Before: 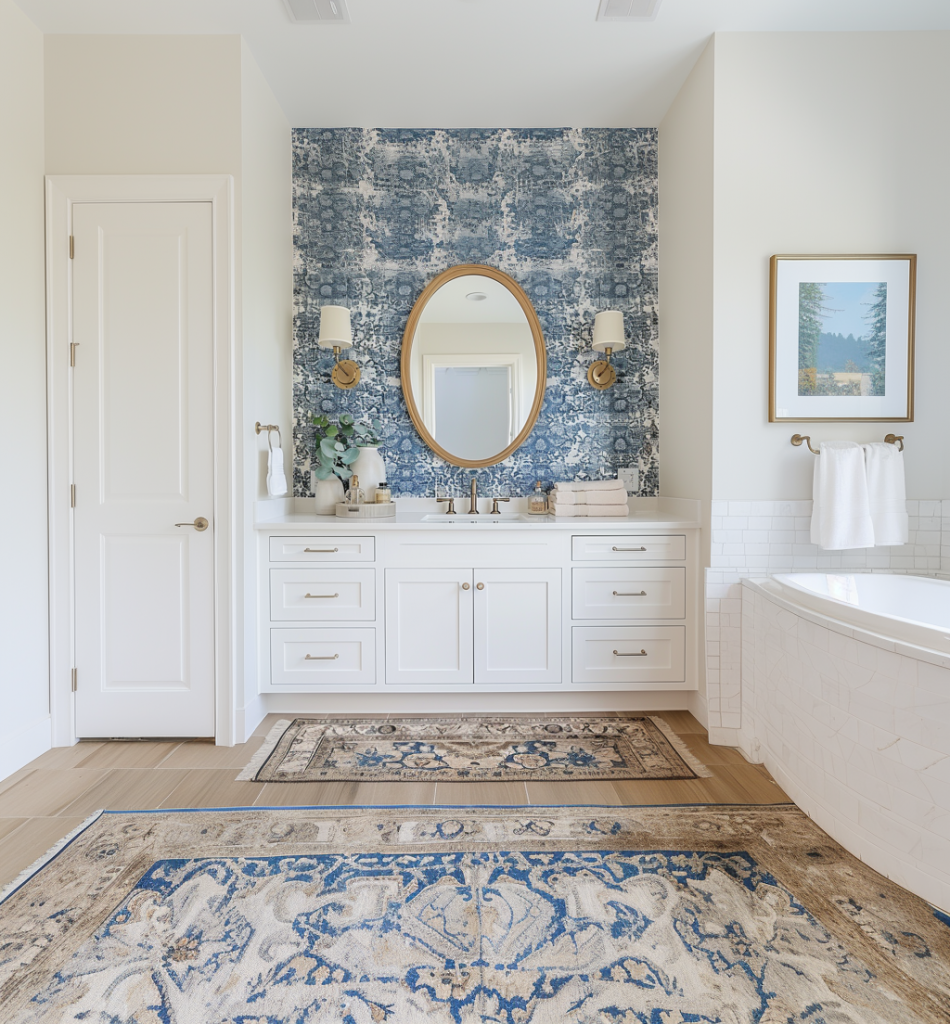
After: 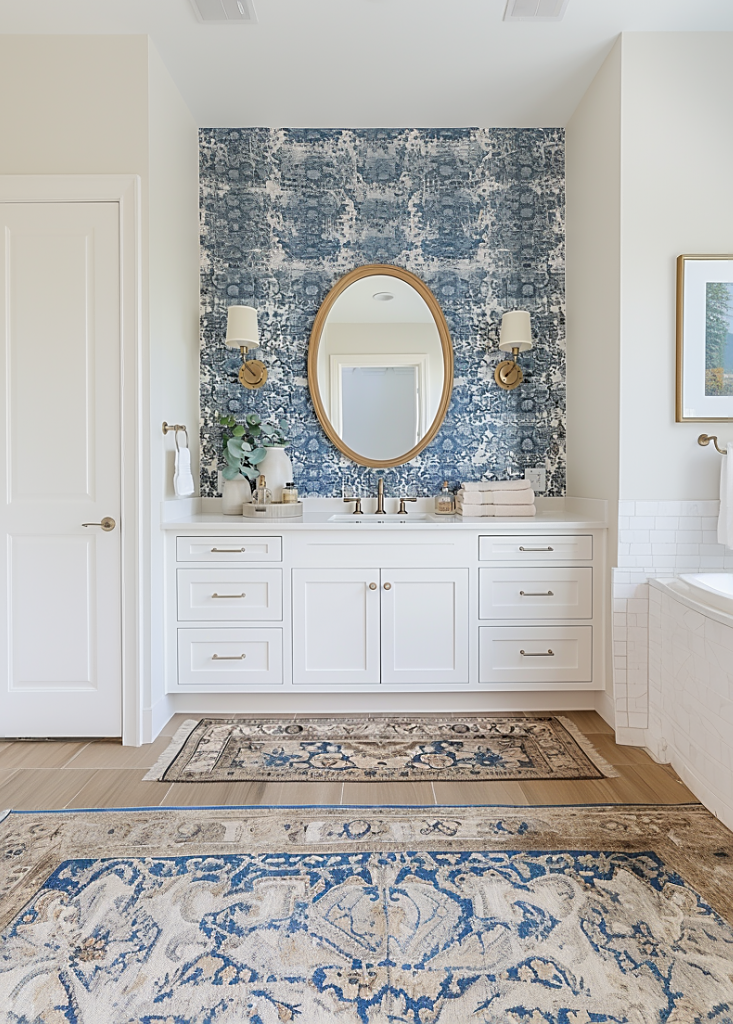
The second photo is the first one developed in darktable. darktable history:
sharpen: on, module defaults
crop: left 9.854%, right 12.898%
